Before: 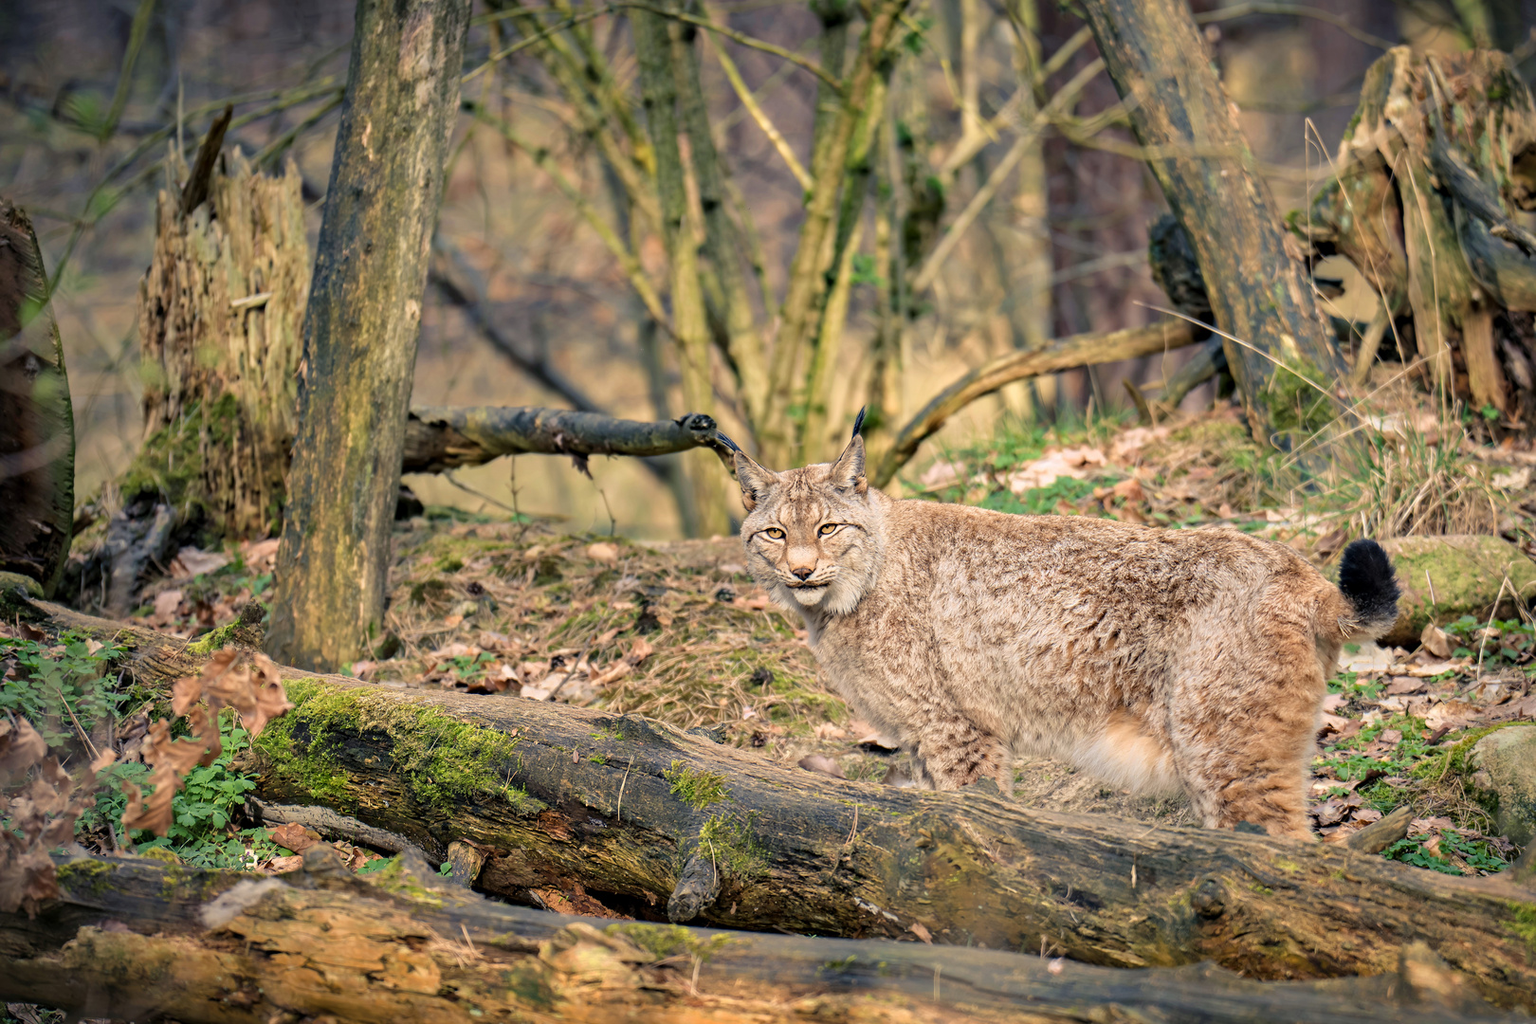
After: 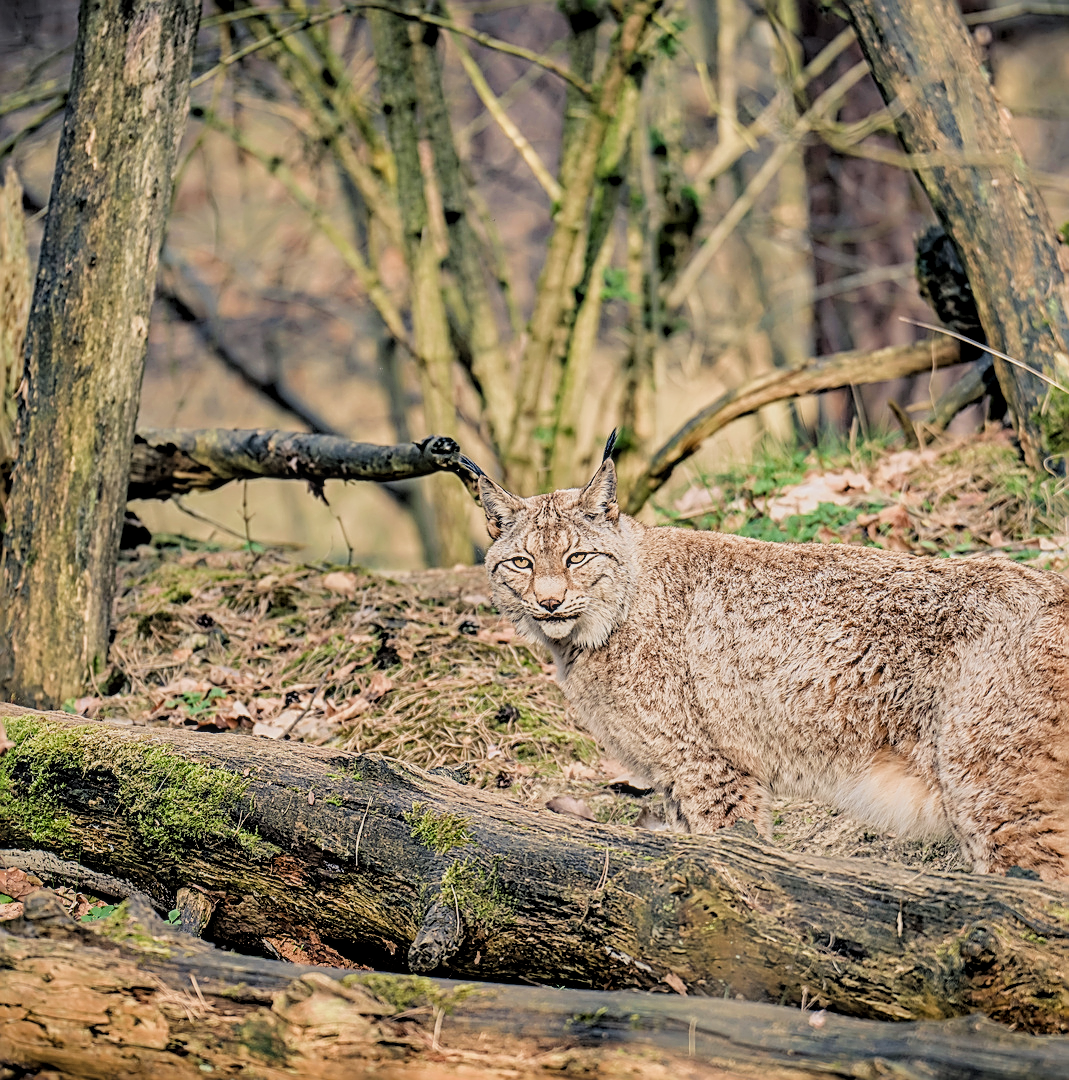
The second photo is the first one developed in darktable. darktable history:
crop and rotate: left 18.307%, right 15.675%
filmic rgb: black relative exposure -7.34 EV, white relative exposure 5.08 EV, hardness 3.2, color science v4 (2020), iterations of high-quality reconstruction 0, contrast in shadows soft, contrast in highlights soft
shadows and highlights: soften with gaussian
local contrast: on, module defaults
tone equalizer: -8 EV -0.426 EV, -7 EV -0.375 EV, -6 EV -0.319 EV, -5 EV -0.237 EV, -3 EV 0.218 EV, -2 EV 0.338 EV, -1 EV 0.388 EV, +0 EV 0.417 EV, mask exposure compensation -0.508 EV
sharpen: amount 1.007
